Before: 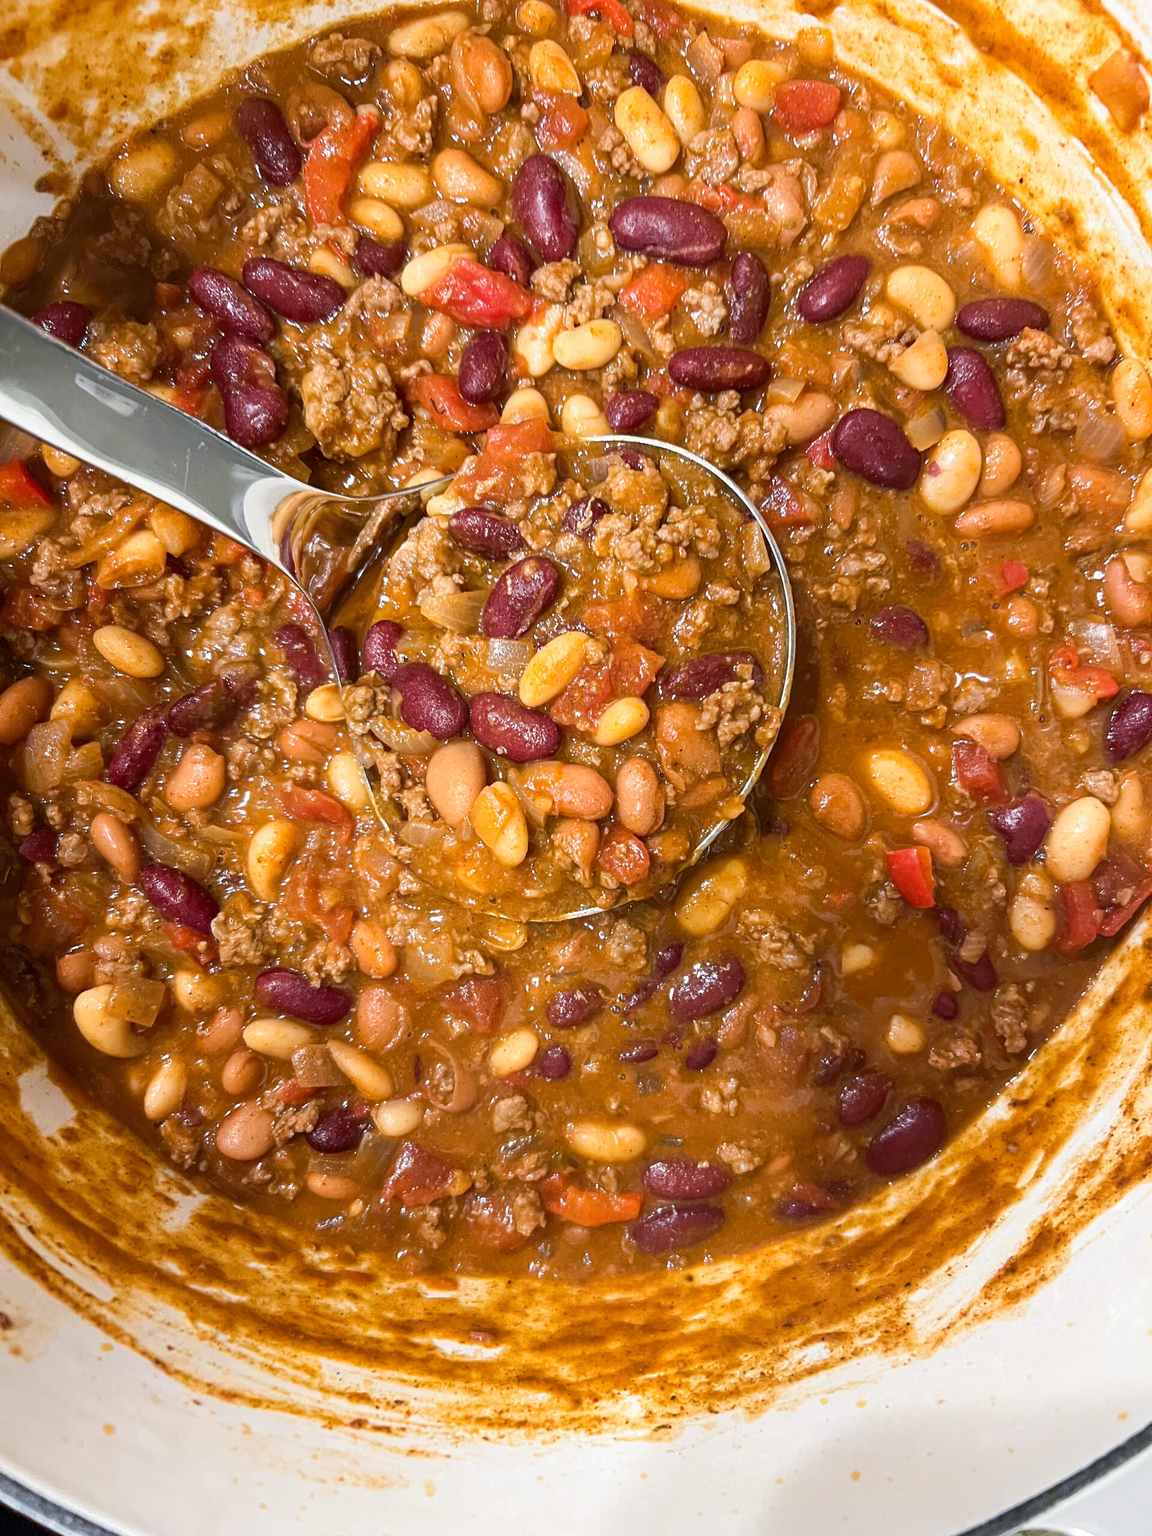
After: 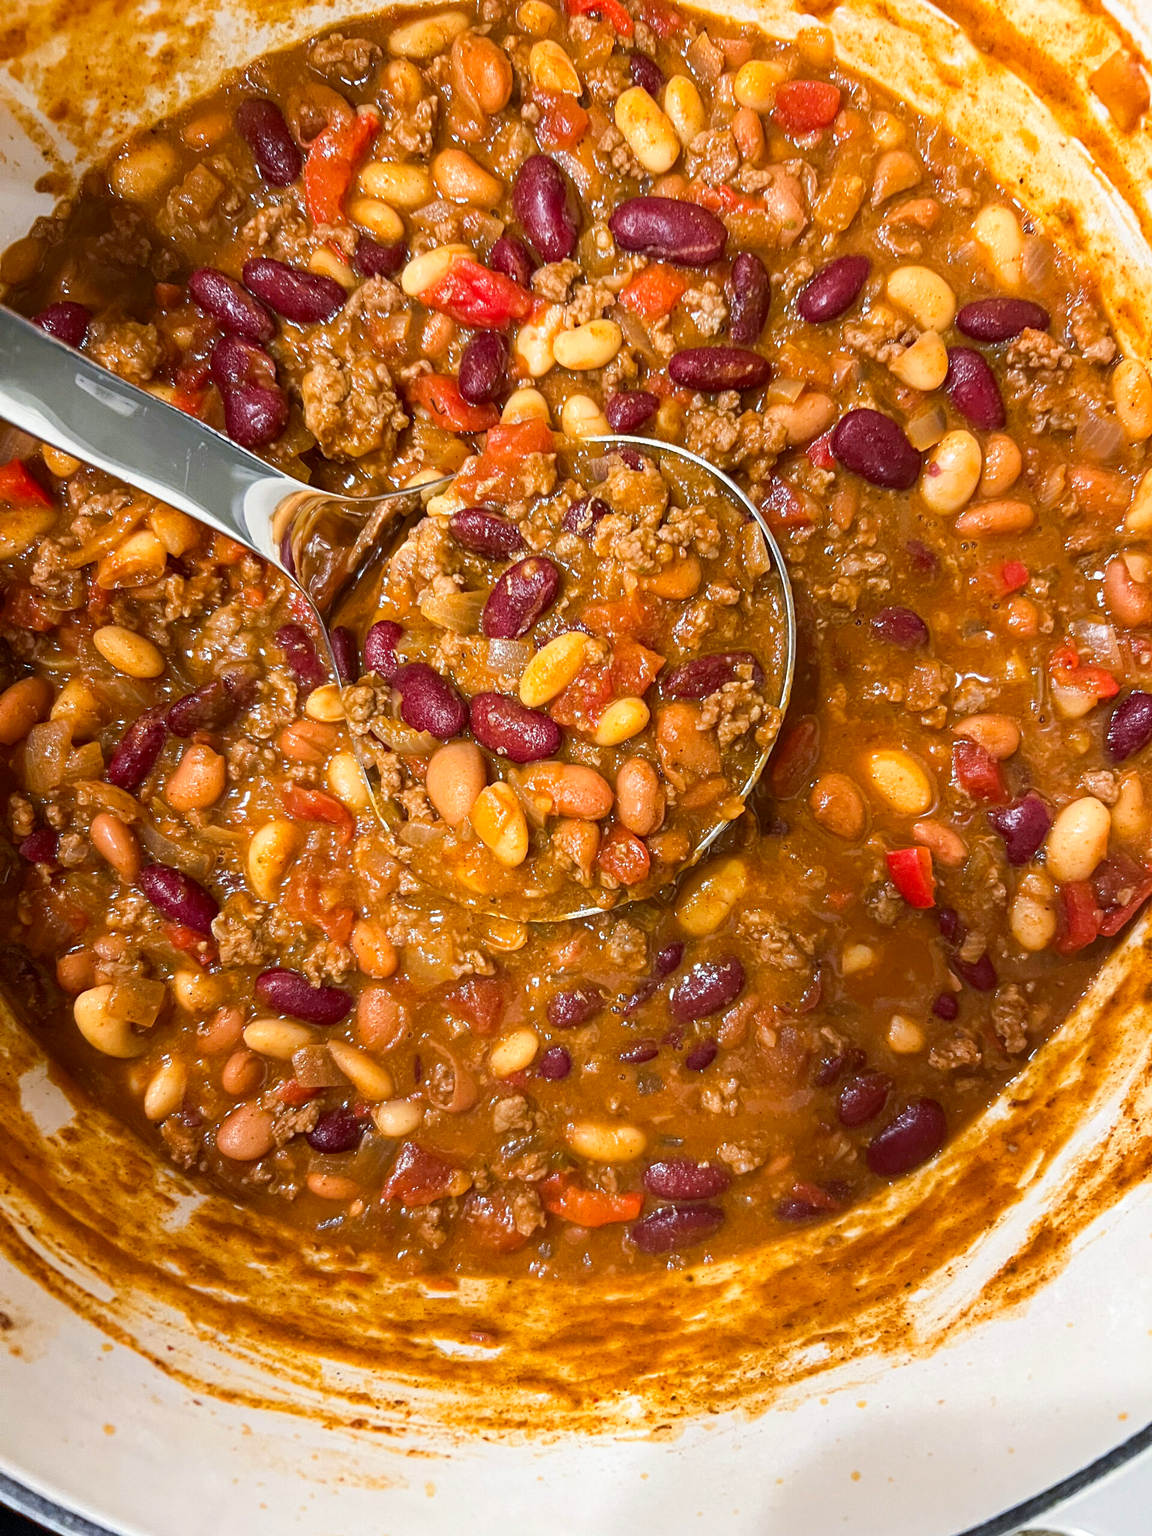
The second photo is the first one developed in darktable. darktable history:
contrast brightness saturation: saturation 0.13
haze removal: on, module defaults
